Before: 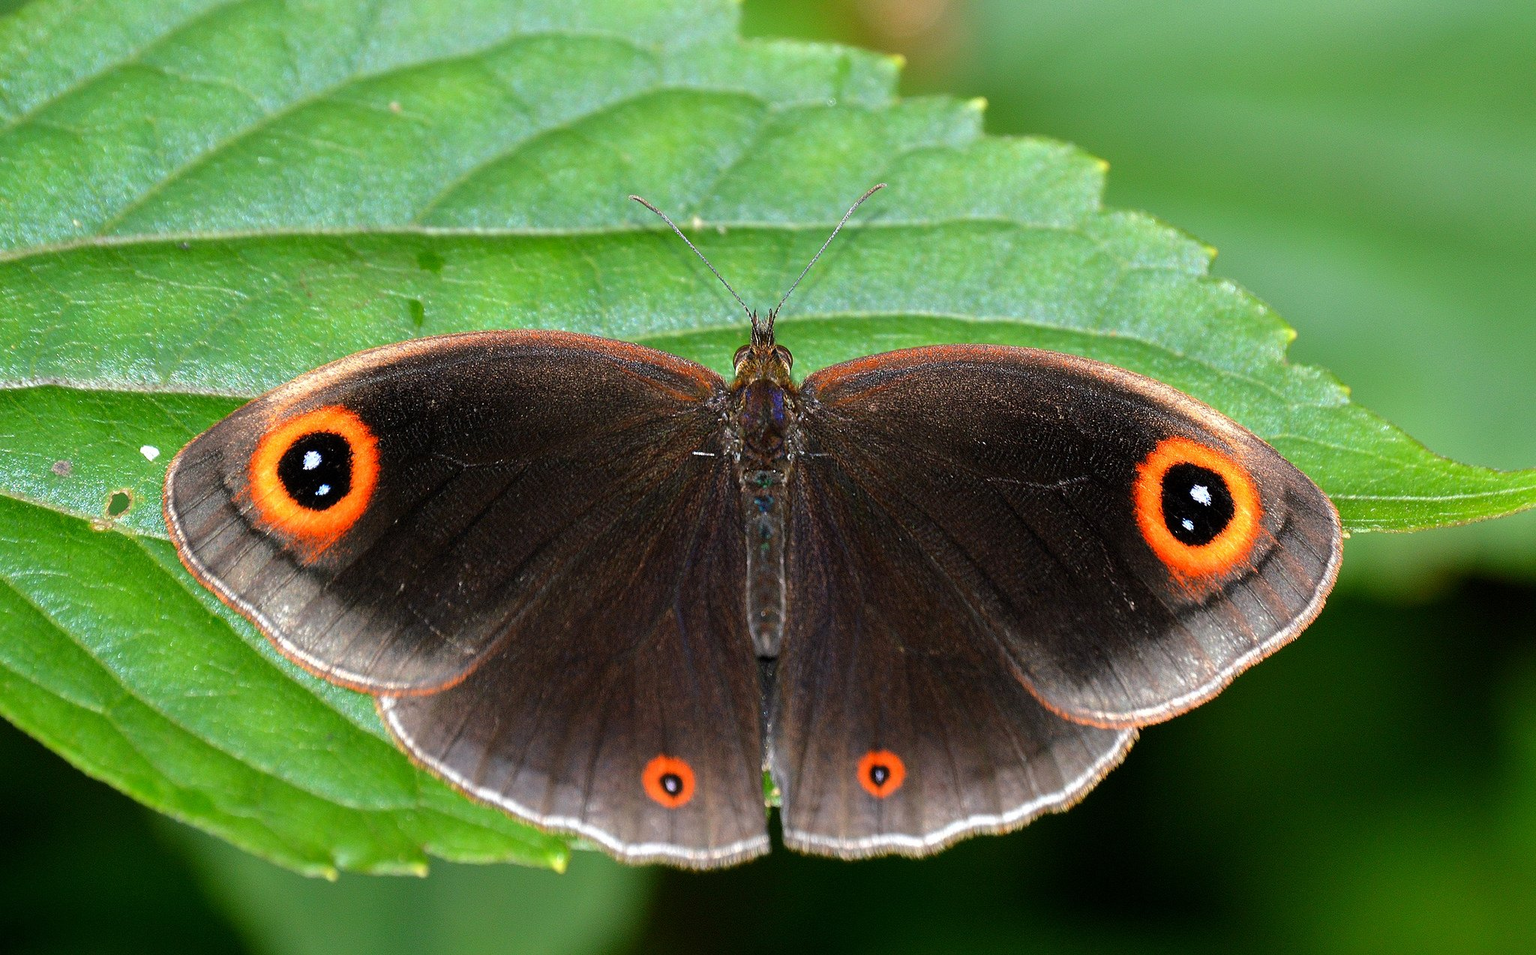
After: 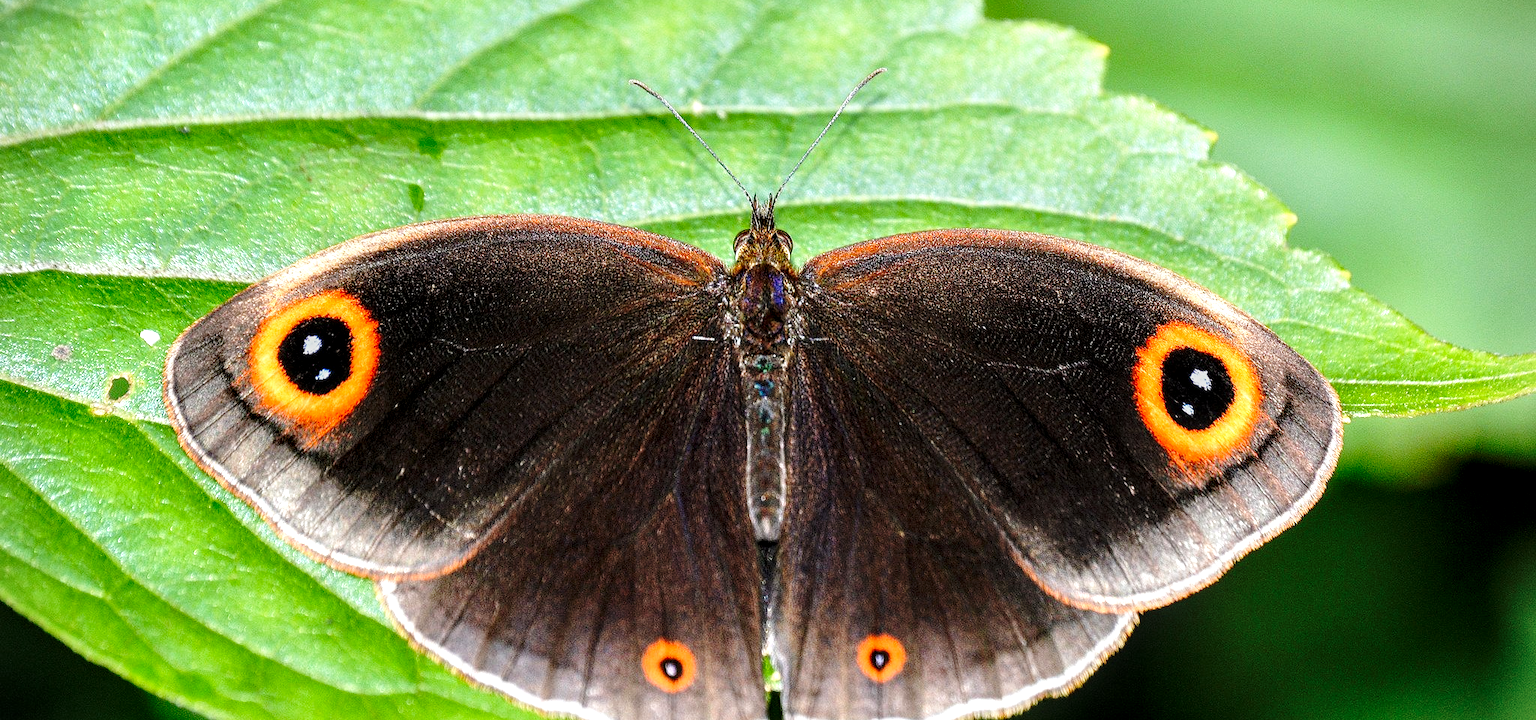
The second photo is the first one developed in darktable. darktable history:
base curve: curves: ch0 [(0, 0) (0.028, 0.03) (0.121, 0.232) (0.46, 0.748) (0.859, 0.968) (1, 1)], preserve colors none
crop and rotate: top 12.11%, bottom 12.436%
vignetting: fall-off start 91.48%
levels: white 99.97%
local contrast: detail 160%
